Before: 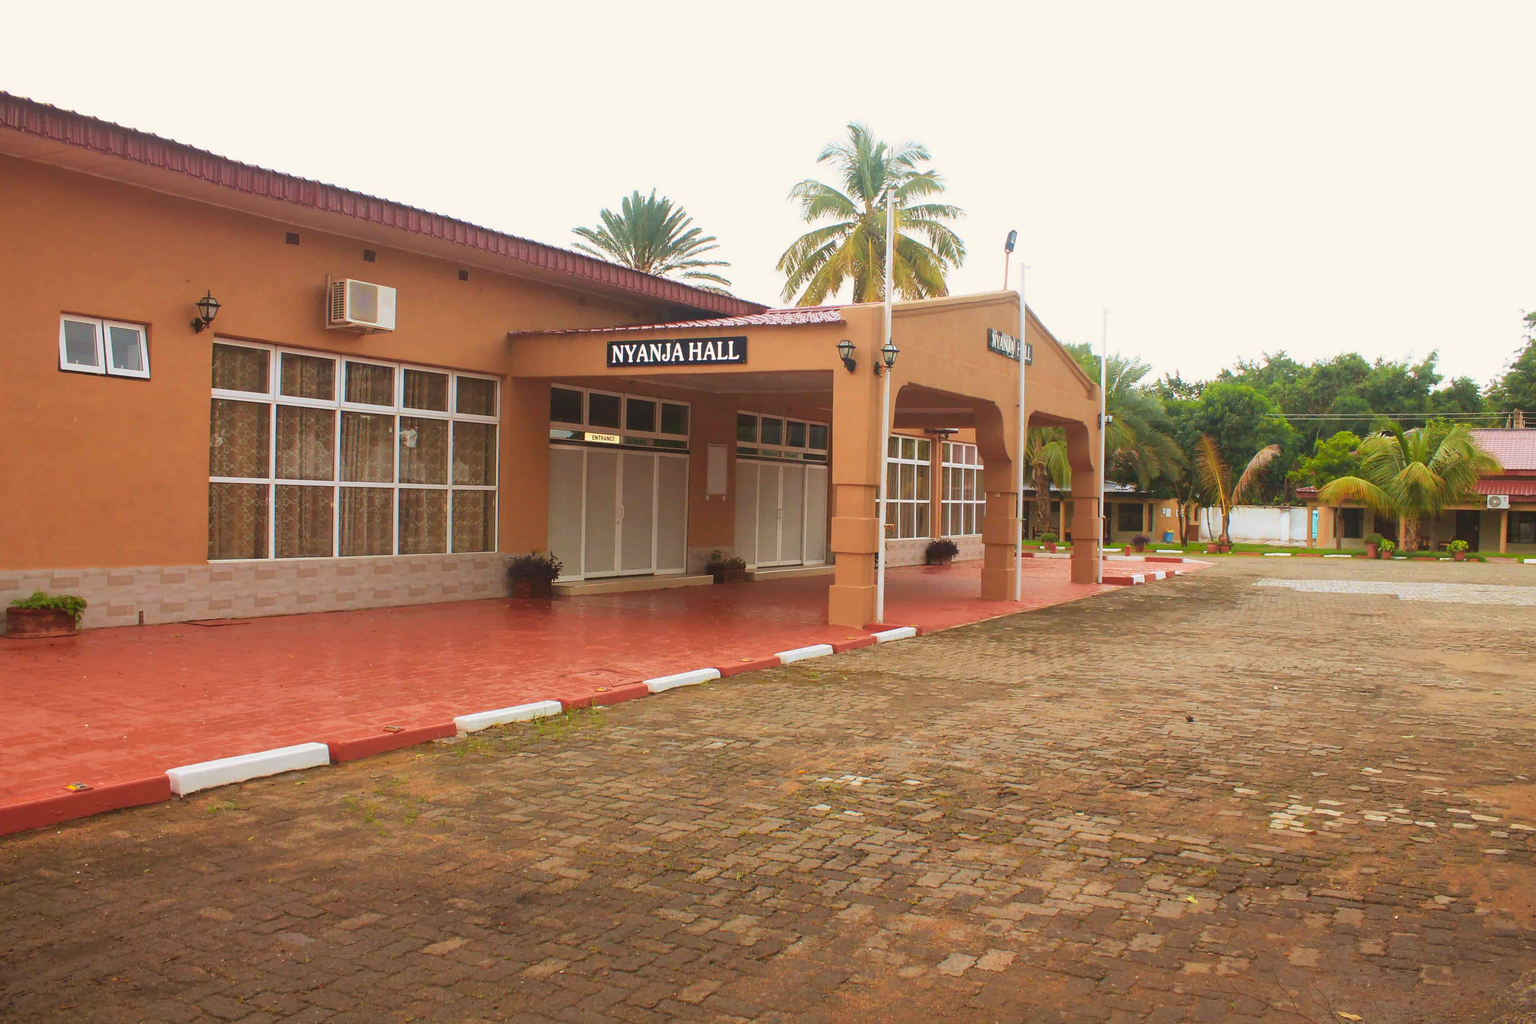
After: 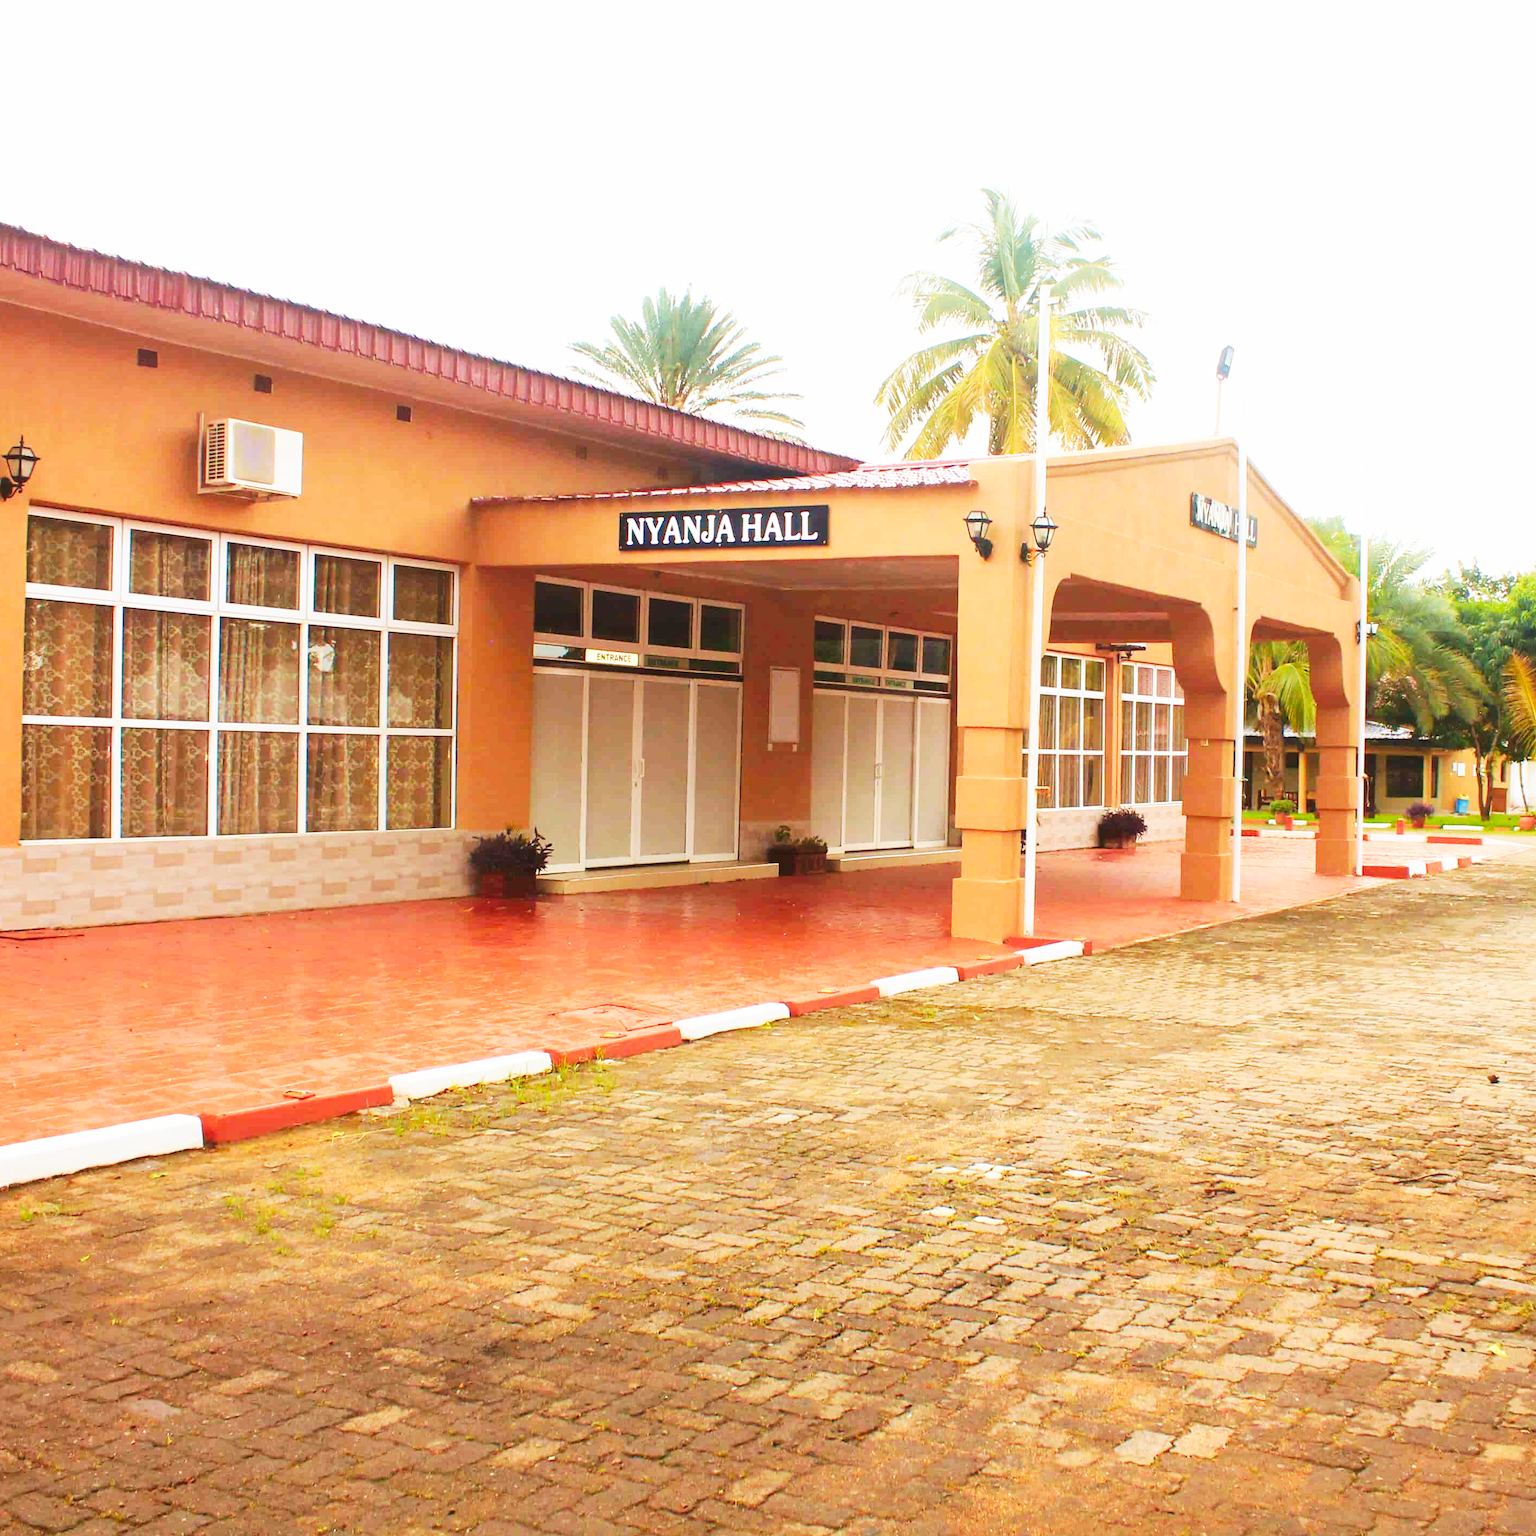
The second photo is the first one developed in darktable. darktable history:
crop and rotate: left 12.673%, right 20.66%
base curve: curves: ch0 [(0, 0) (0.007, 0.004) (0.027, 0.03) (0.046, 0.07) (0.207, 0.54) (0.442, 0.872) (0.673, 0.972) (1, 1)], preserve colors none
